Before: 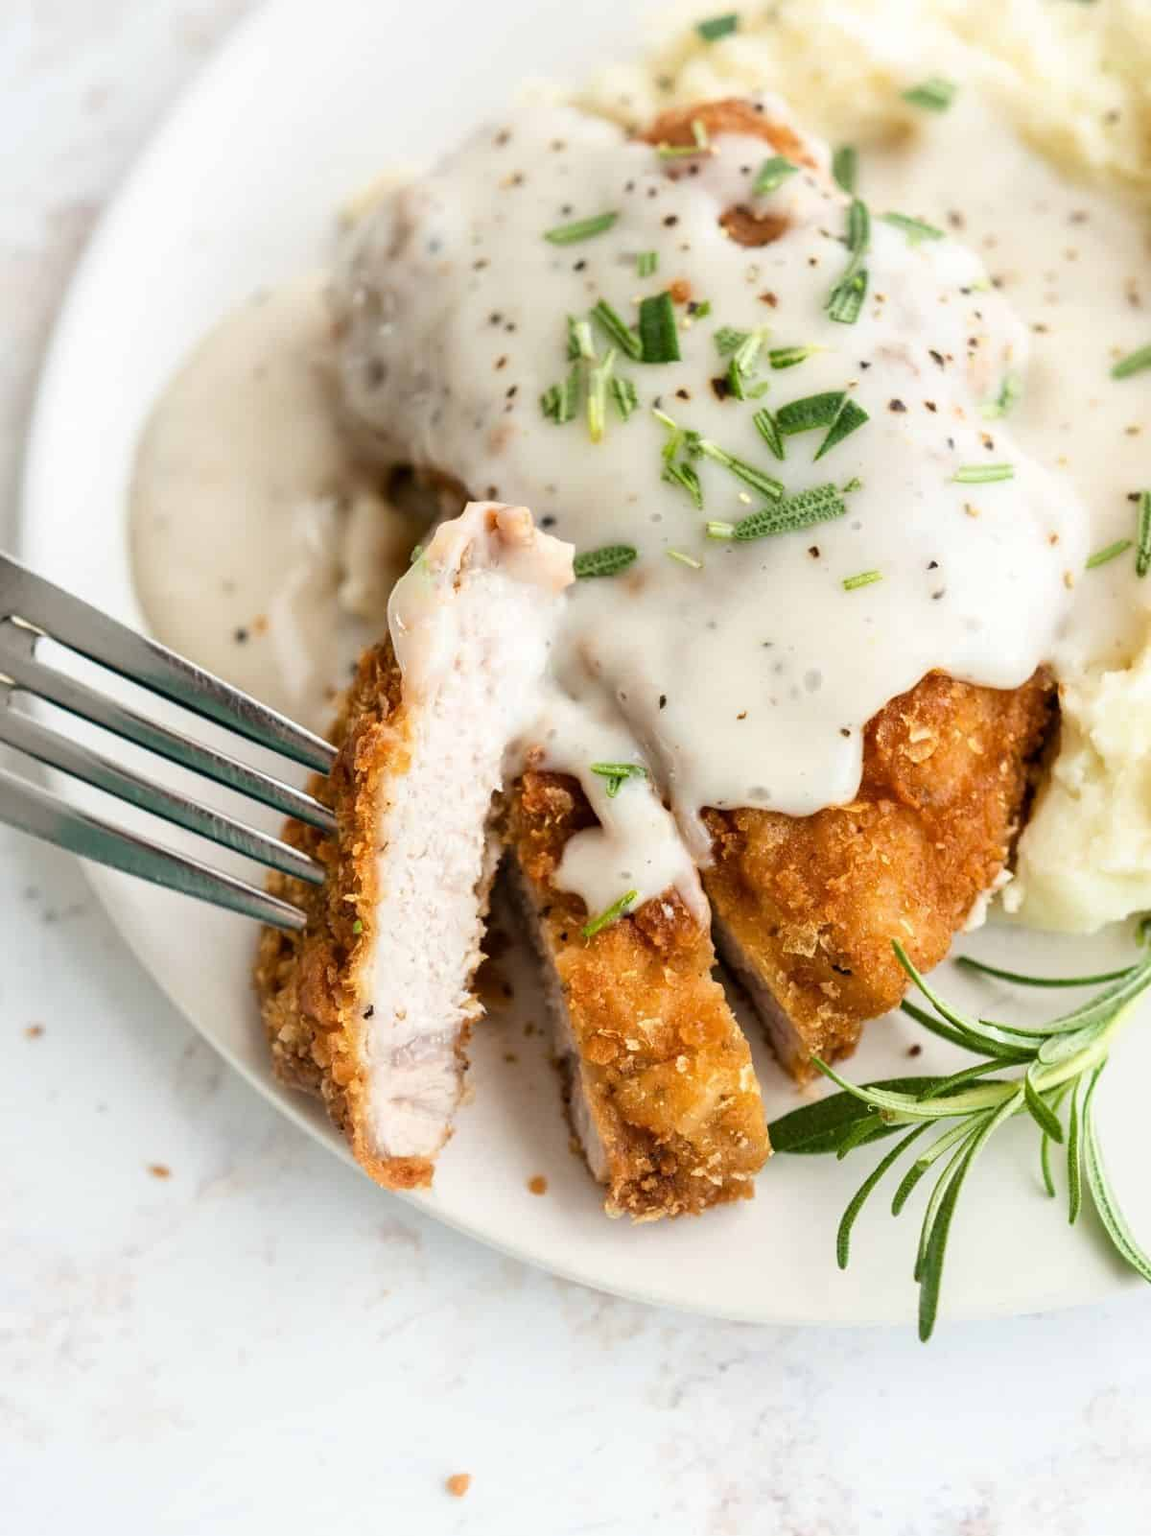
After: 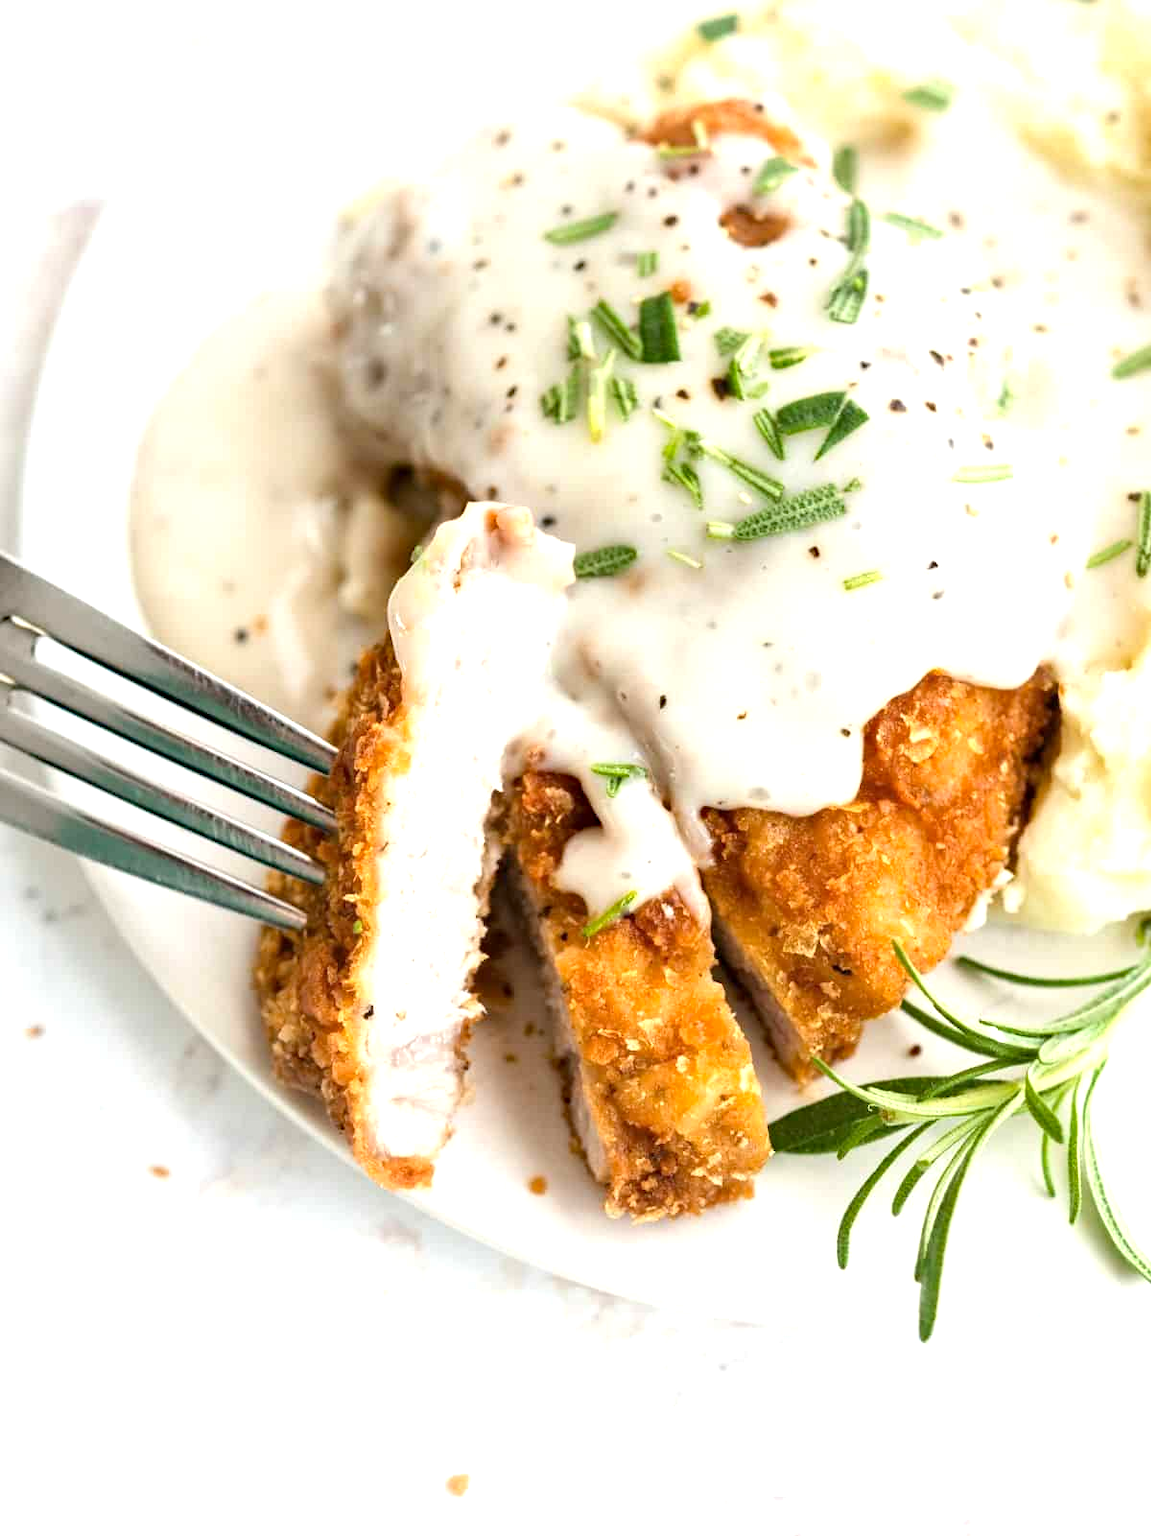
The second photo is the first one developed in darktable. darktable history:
exposure: exposure 0.605 EV, compensate exposure bias true, compensate highlight preservation false
haze removal: adaptive false
